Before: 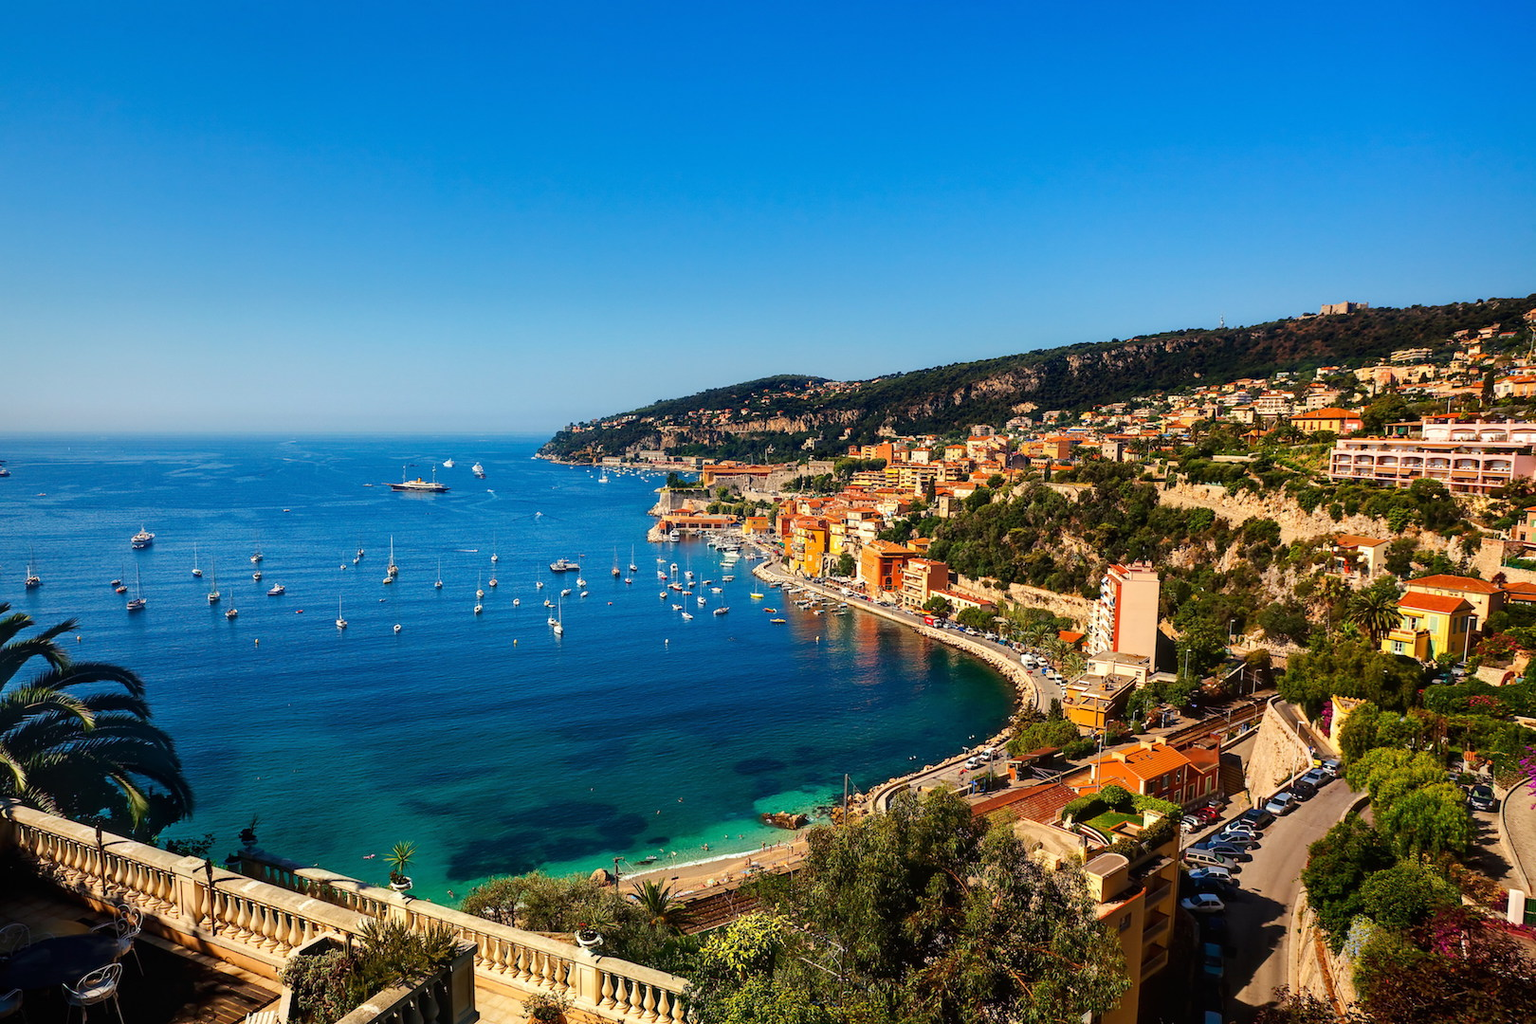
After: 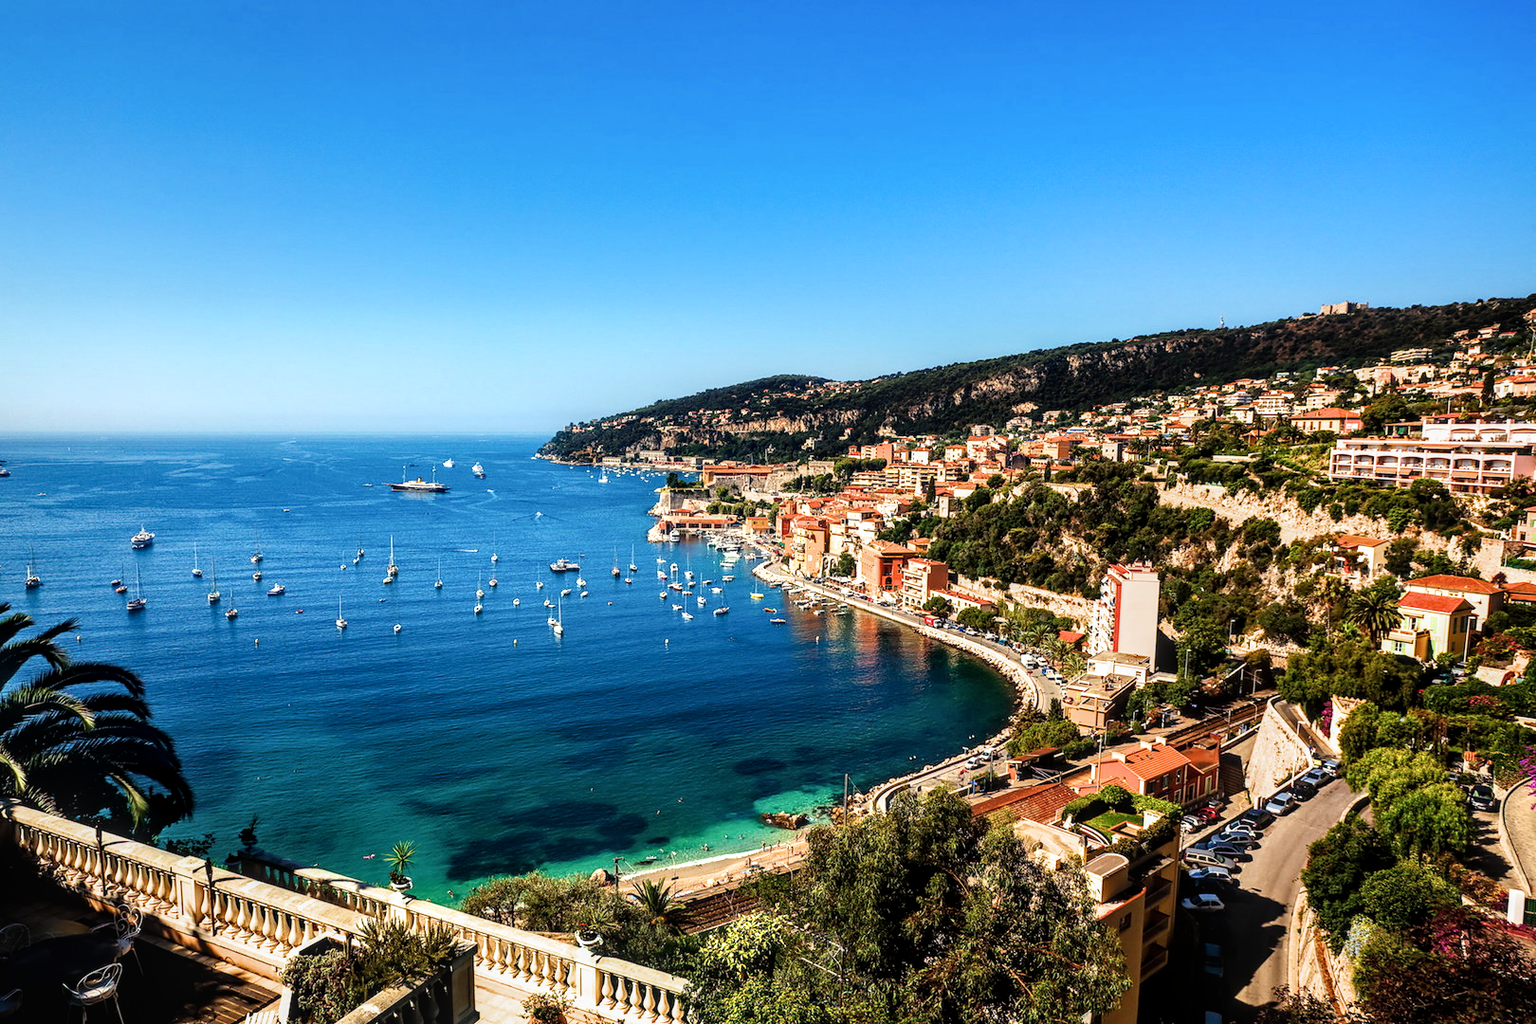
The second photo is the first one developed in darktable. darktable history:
filmic rgb: white relative exposure 2.34 EV, hardness 6.59
local contrast: on, module defaults
exposure: exposure 0.258 EV
white balance: red 0.978, blue 0.999
